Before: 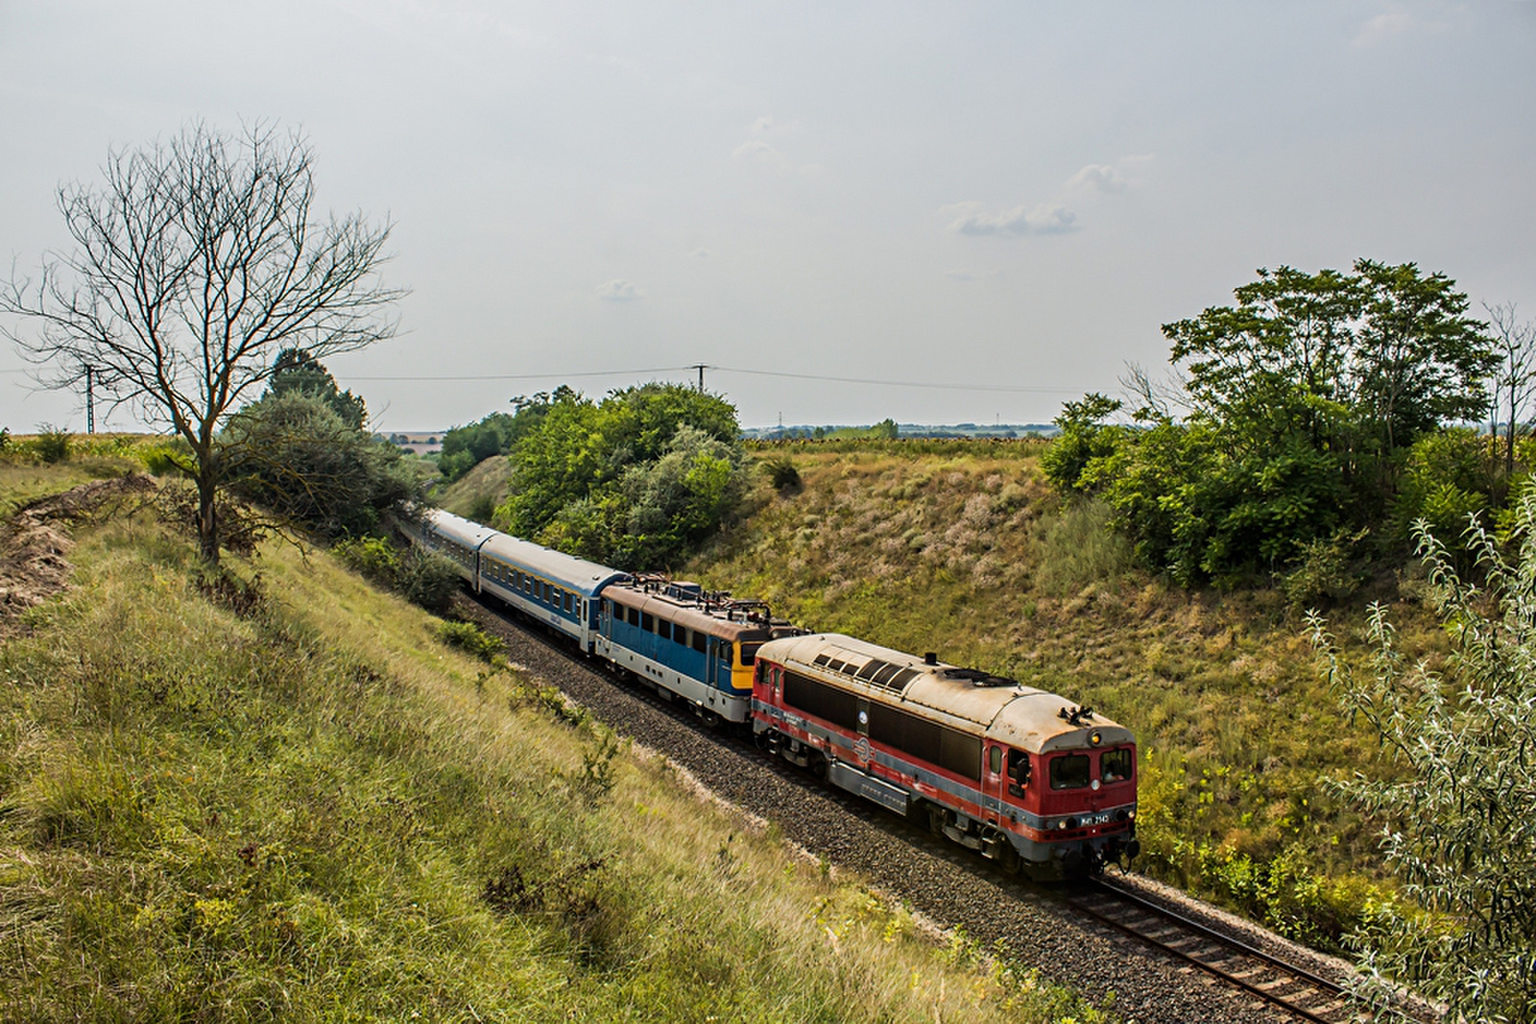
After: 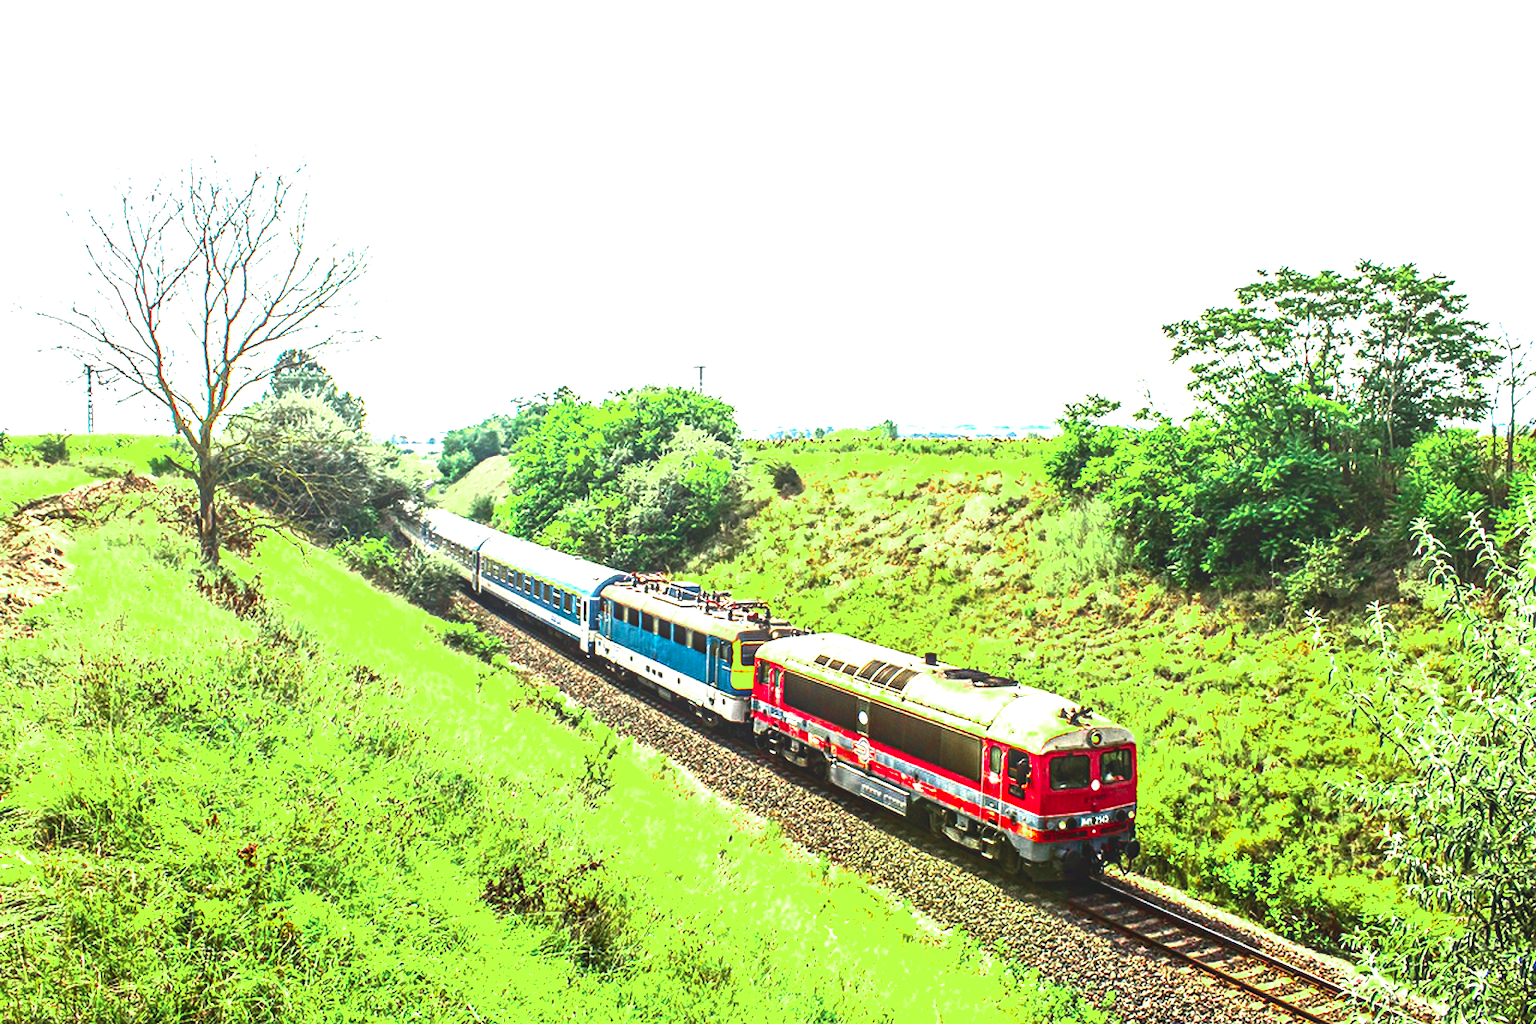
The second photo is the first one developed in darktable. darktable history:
exposure: black level correction 0, exposure 0.5 EV, compensate highlight preservation false
color balance rgb: shadows lift › chroma 2.034%, shadows lift › hue 216.72°, linear chroma grading › global chroma 14.958%, perceptual saturation grading › global saturation 0.753%, perceptual brilliance grading › global brilliance 29.537%, perceptual brilliance grading › highlights 49.753%, perceptual brilliance grading › mid-tones 50.133%, perceptual brilliance grading › shadows -21.468%, contrast -9.813%
base curve: curves: ch0 [(0, 0) (0.74, 0.67) (1, 1)], preserve colors none
velvia: on, module defaults
local contrast: on, module defaults
contrast brightness saturation: contrast 0.183, saturation 0.296
color zones: curves: ch0 [(0, 0.466) (0.128, 0.466) (0.25, 0.5) (0.375, 0.456) (0.5, 0.5) (0.625, 0.5) (0.737, 0.652) (0.875, 0.5)]; ch1 [(0, 0.603) (0.125, 0.618) (0.261, 0.348) (0.372, 0.353) (0.497, 0.363) (0.611, 0.45) (0.731, 0.427) (0.875, 0.518) (0.998, 0.652)]; ch2 [(0, 0.559) (0.125, 0.451) (0.253, 0.564) (0.37, 0.578) (0.5, 0.466) (0.625, 0.471) (0.731, 0.471) (0.88, 0.485)]
